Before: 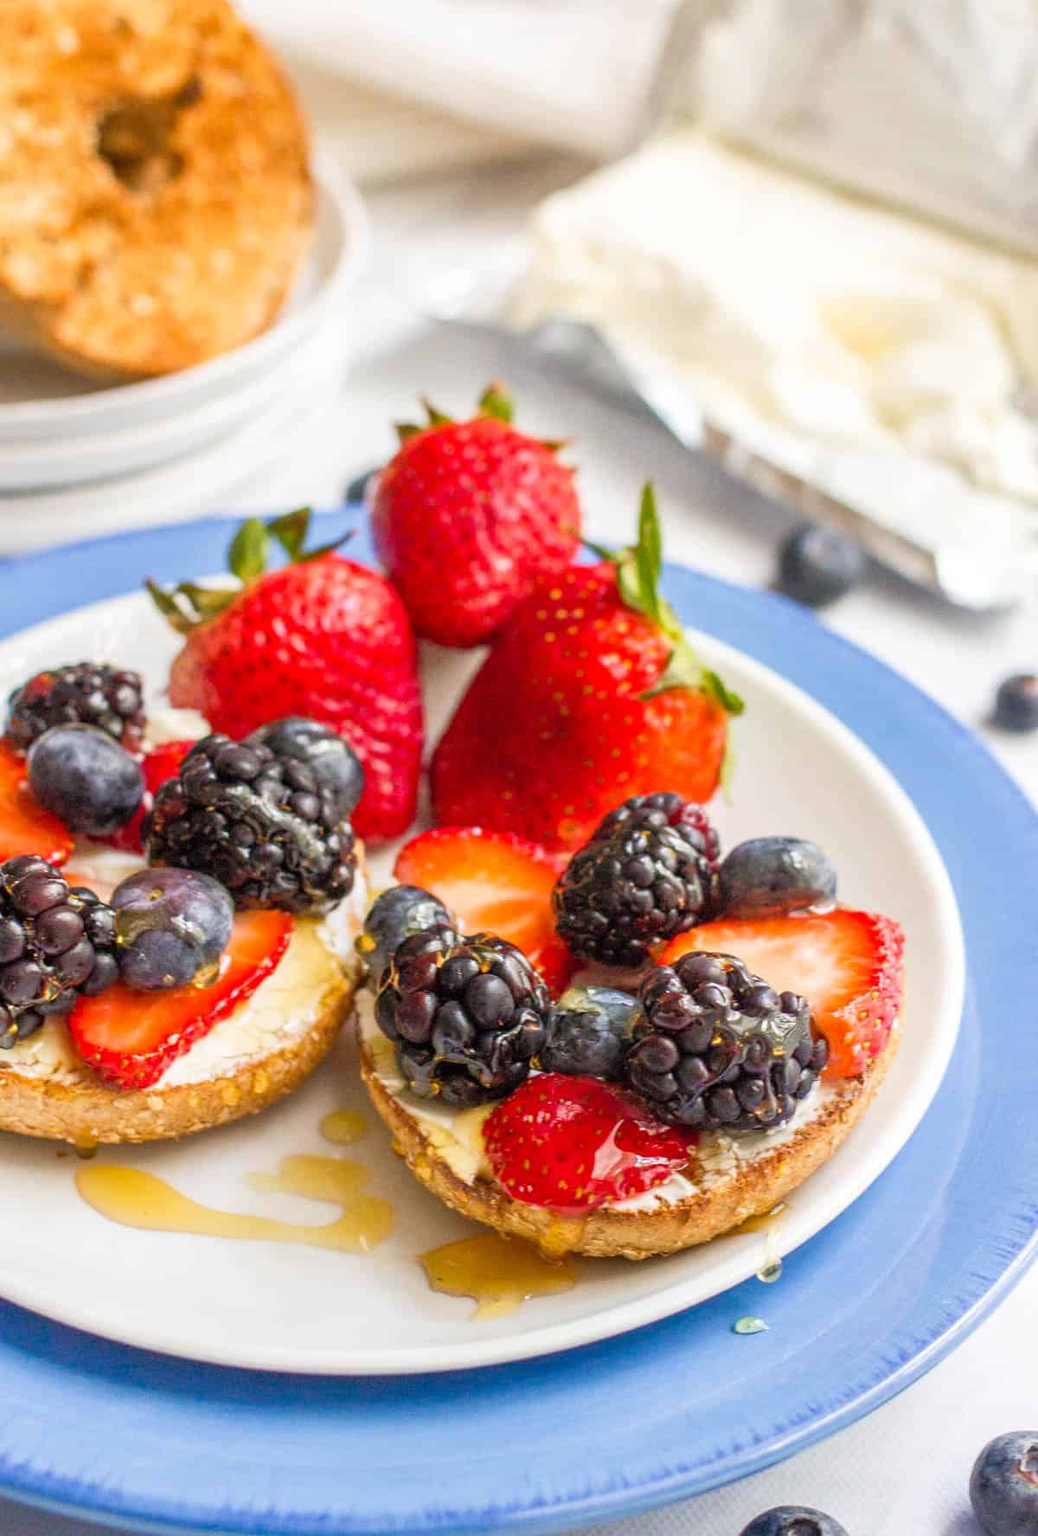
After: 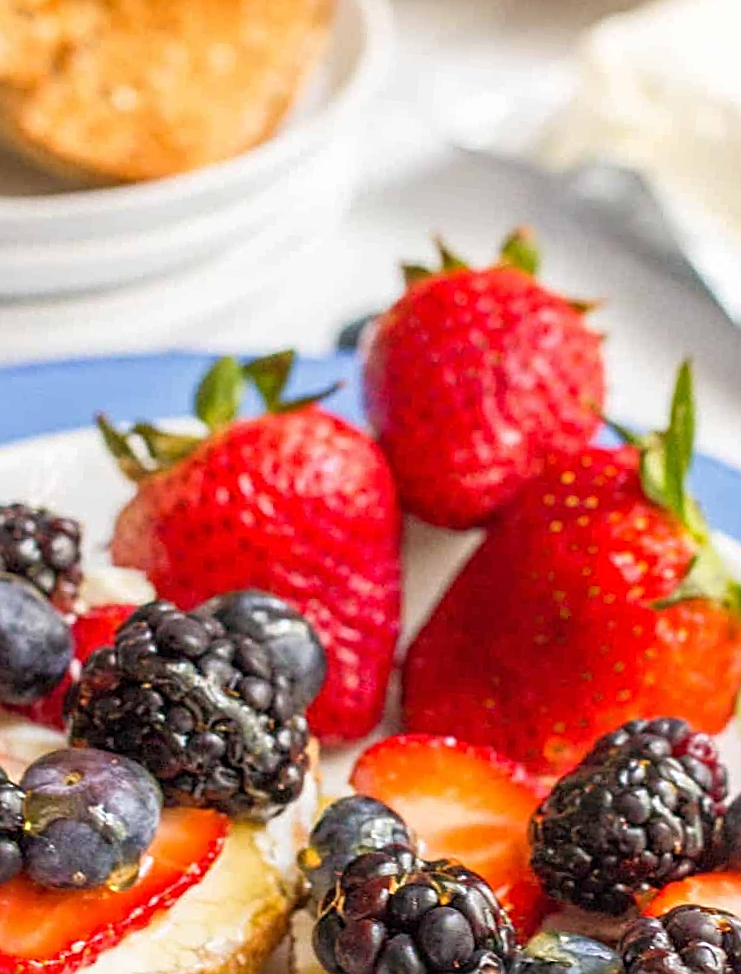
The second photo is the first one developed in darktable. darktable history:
crop and rotate: angle -5.55°, left 2.086%, top 6.813%, right 27.592%, bottom 30.694%
sharpen: radius 2.785
